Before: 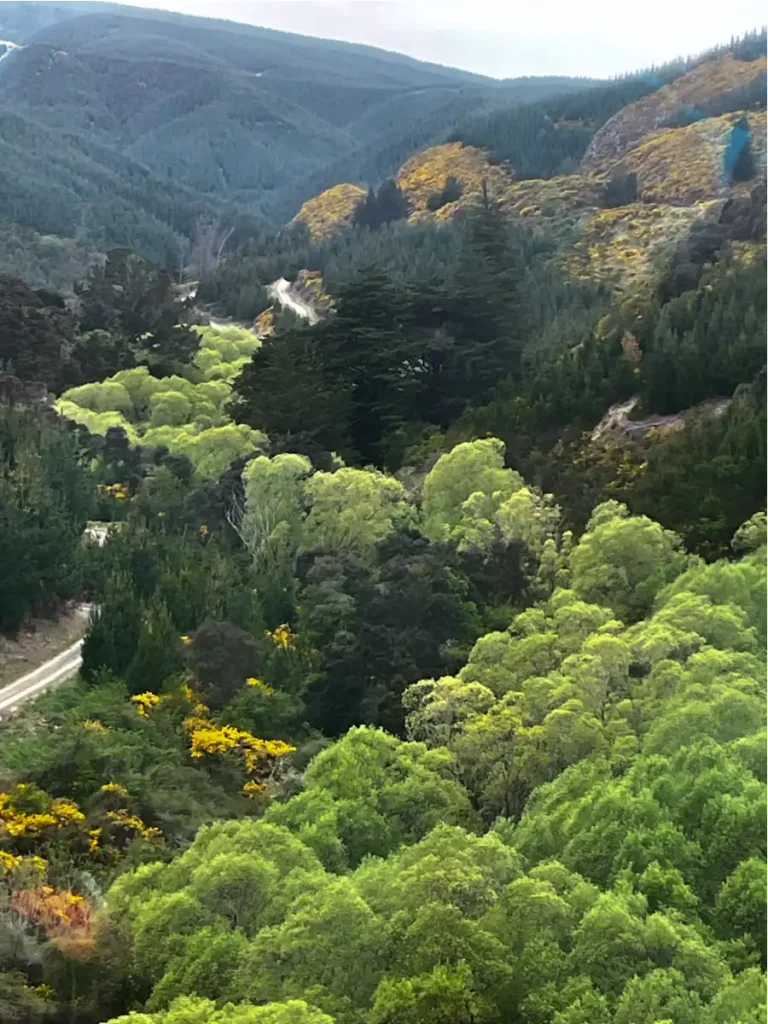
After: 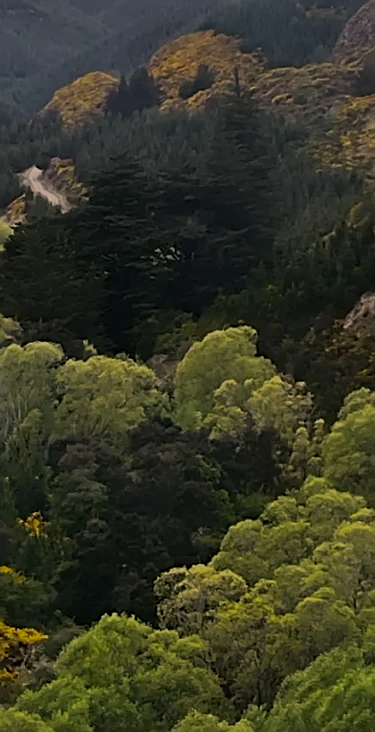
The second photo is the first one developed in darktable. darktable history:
exposure: exposure -1.431 EV, compensate exposure bias true, compensate highlight preservation false
color correction: highlights a* 11.72, highlights b* 11.49
tone equalizer: mask exposure compensation -0.496 EV
sharpen: on, module defaults
crop: left 32.345%, top 10.974%, right 18.704%, bottom 17.538%
